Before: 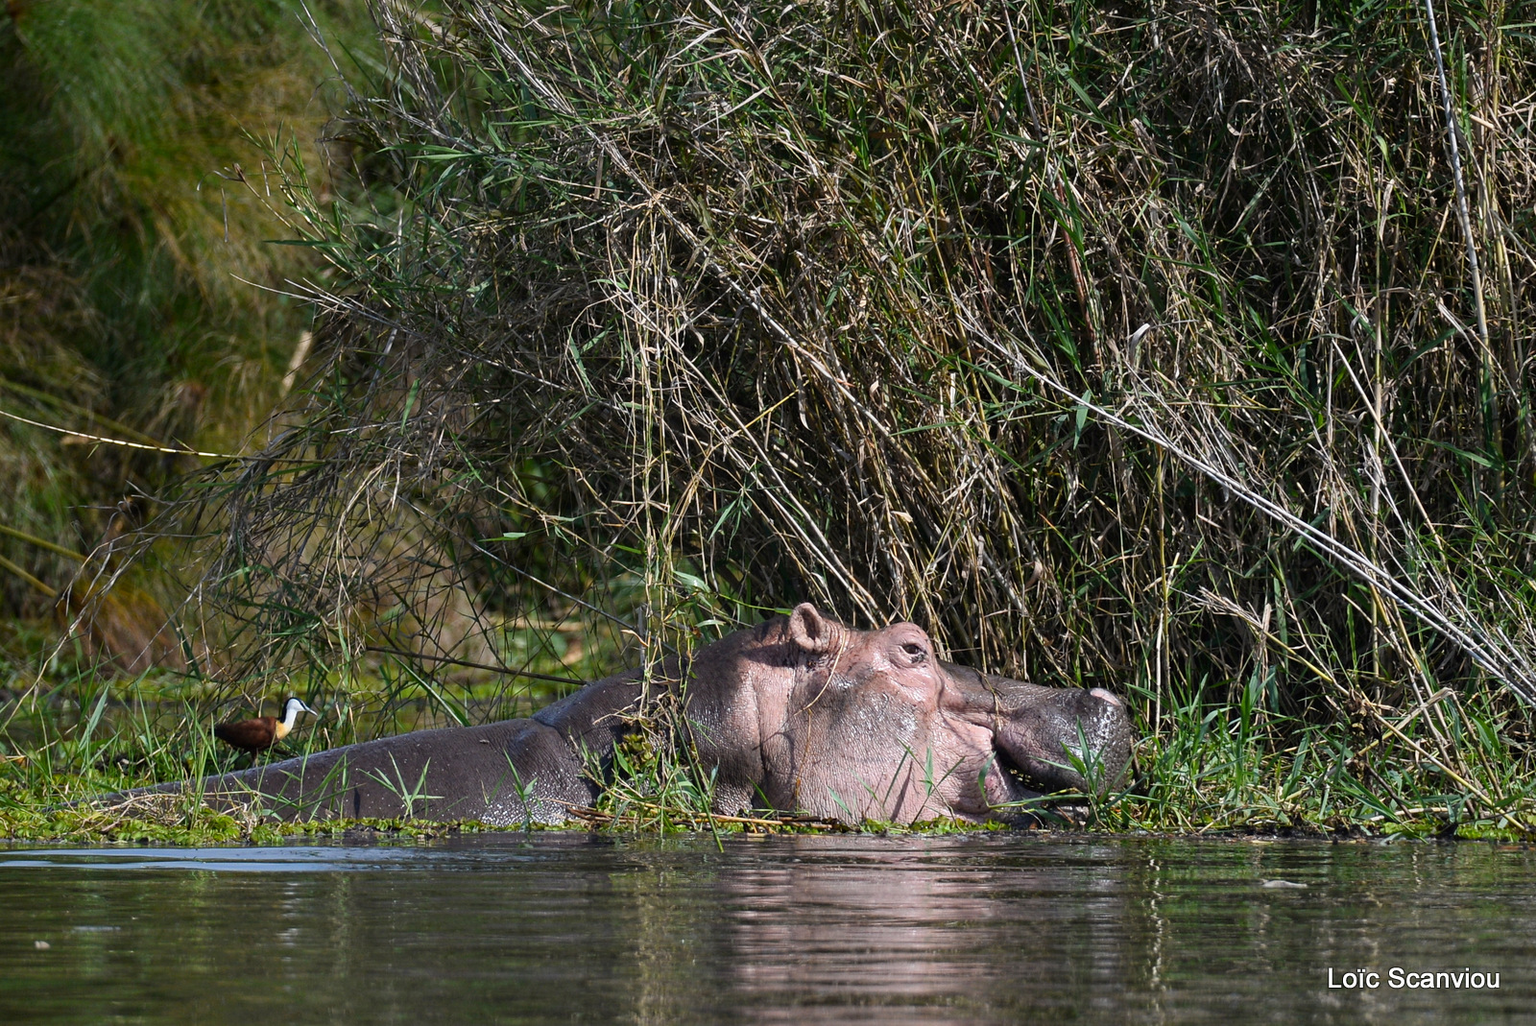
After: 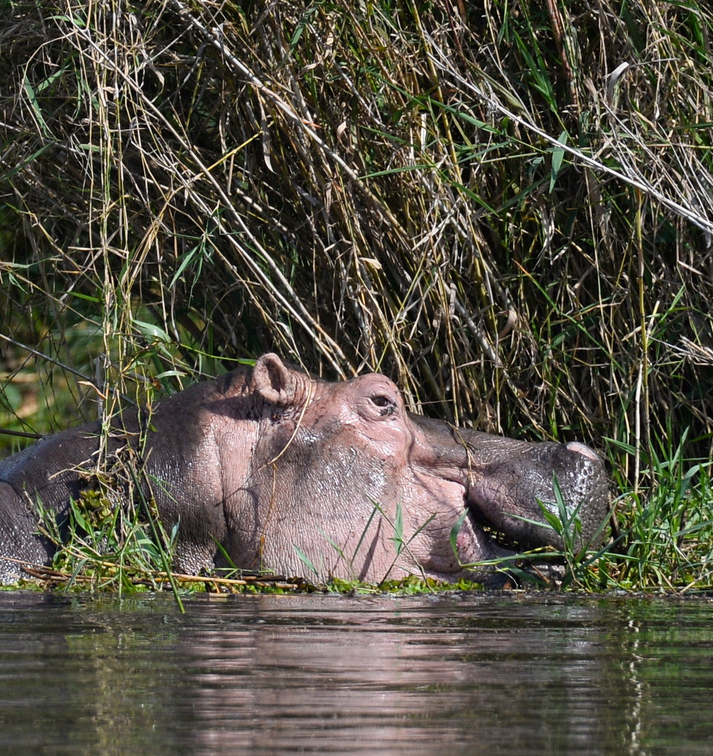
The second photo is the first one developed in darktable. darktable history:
crop: left 35.586%, top 25.799%, right 19.815%, bottom 3.454%
